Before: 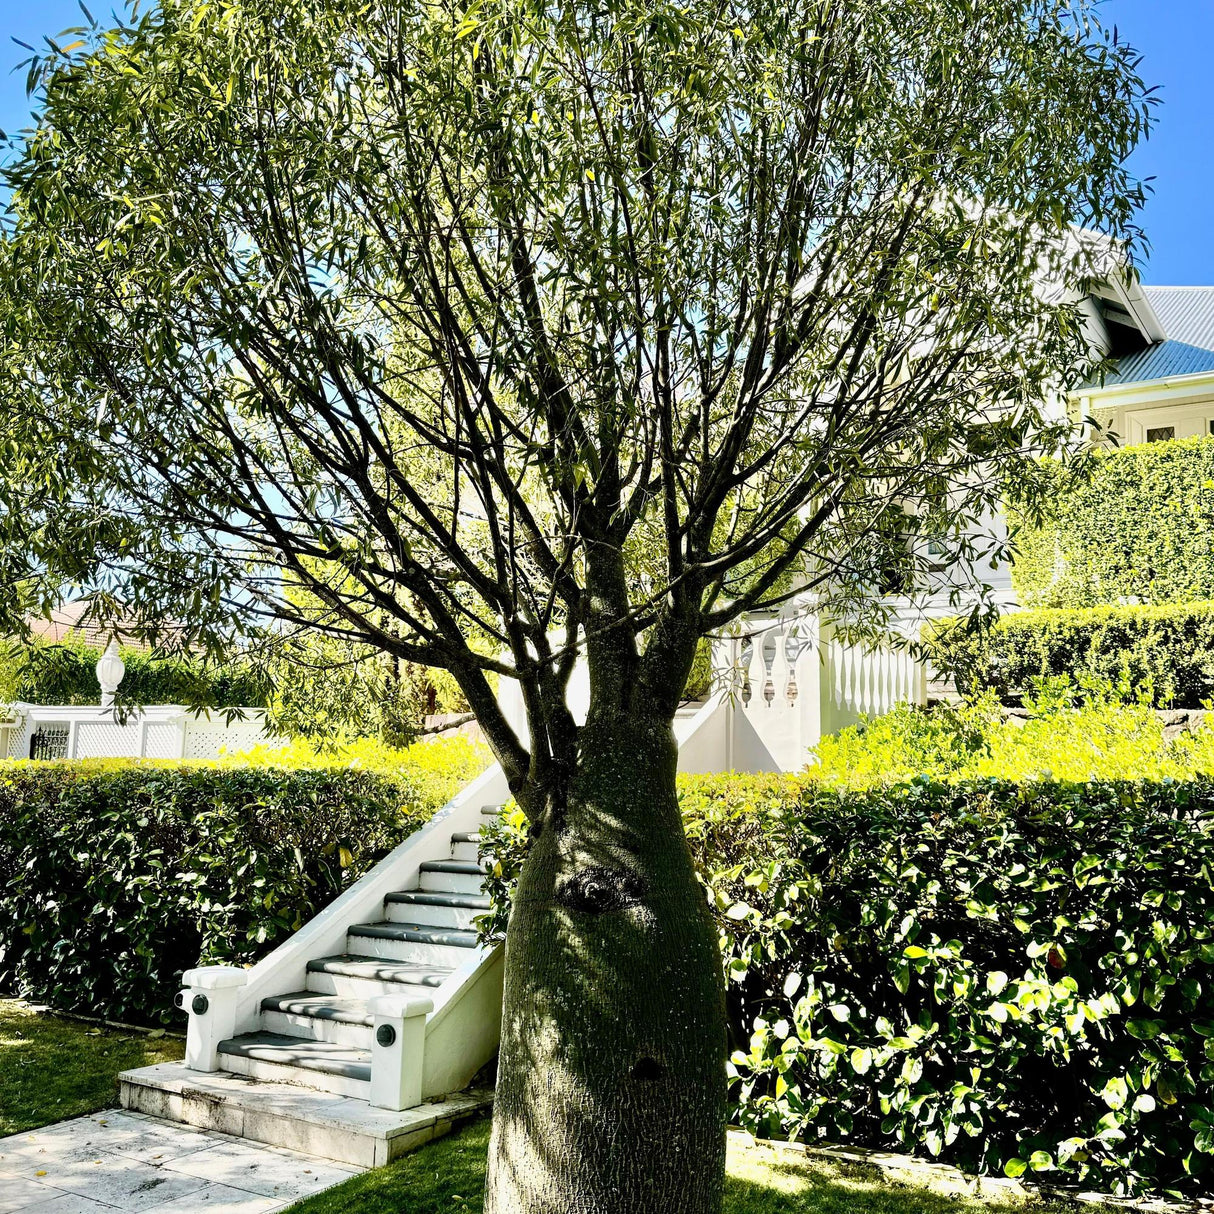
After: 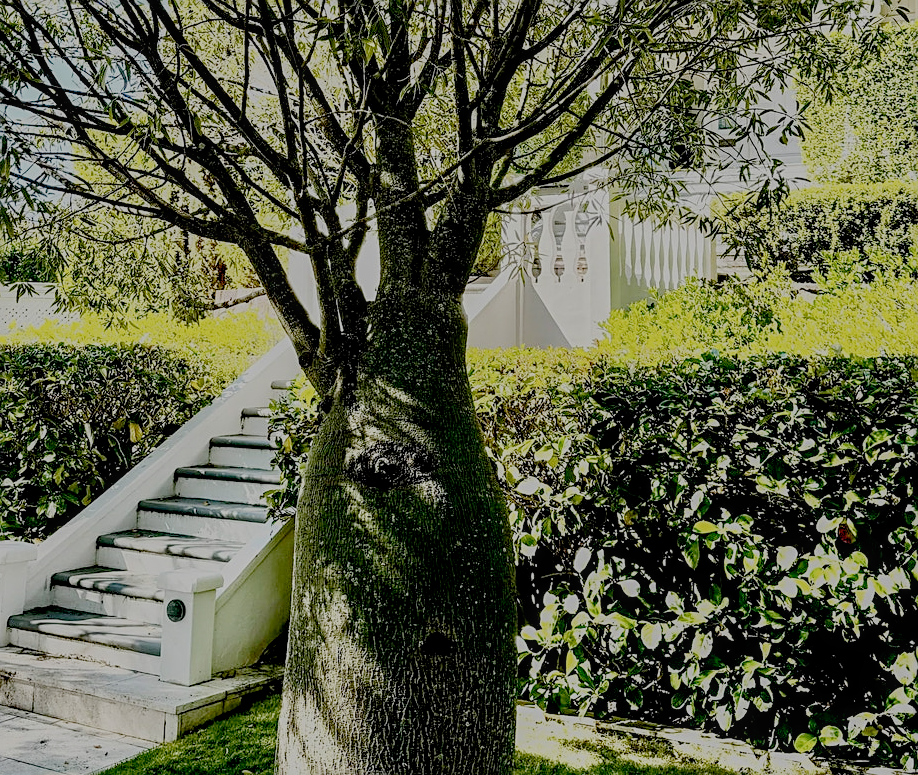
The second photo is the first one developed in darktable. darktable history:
filmic rgb: black relative exposure -7 EV, white relative exposure 6 EV, threshold 3 EV, target black luminance 0%, hardness 2.73, latitude 61.22%, contrast 0.691, highlights saturation mix 10%, shadows ↔ highlights balance -0.073%, preserve chrominance no, color science v4 (2020), iterations of high-quality reconstruction 10, contrast in shadows soft, contrast in highlights soft, enable highlight reconstruction true
sharpen: on, module defaults
local contrast: on, module defaults
crop and rotate: left 17.299%, top 35.115%, right 7.015%, bottom 1.024%
